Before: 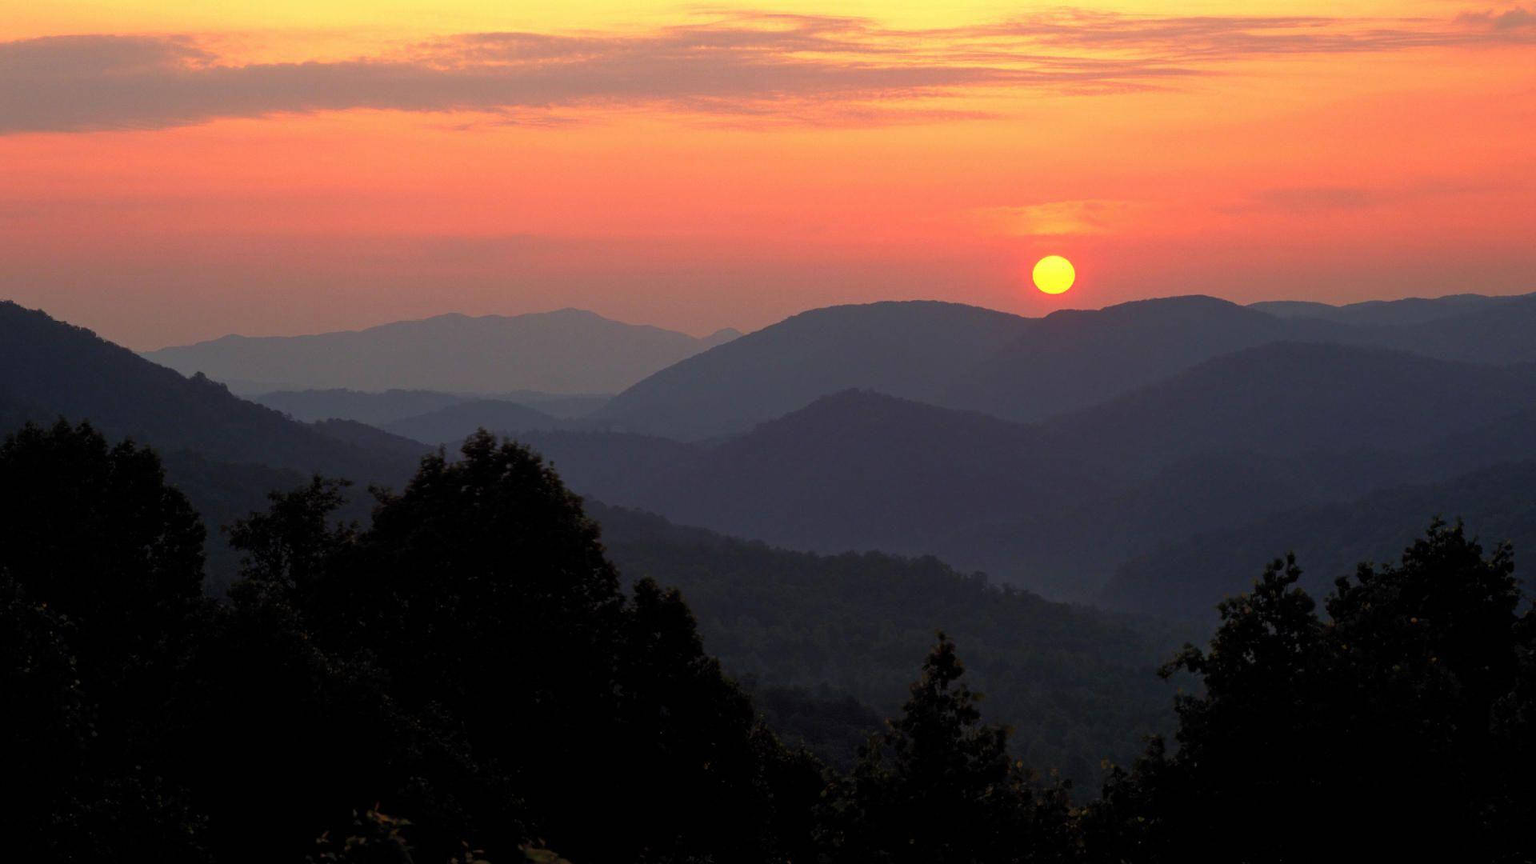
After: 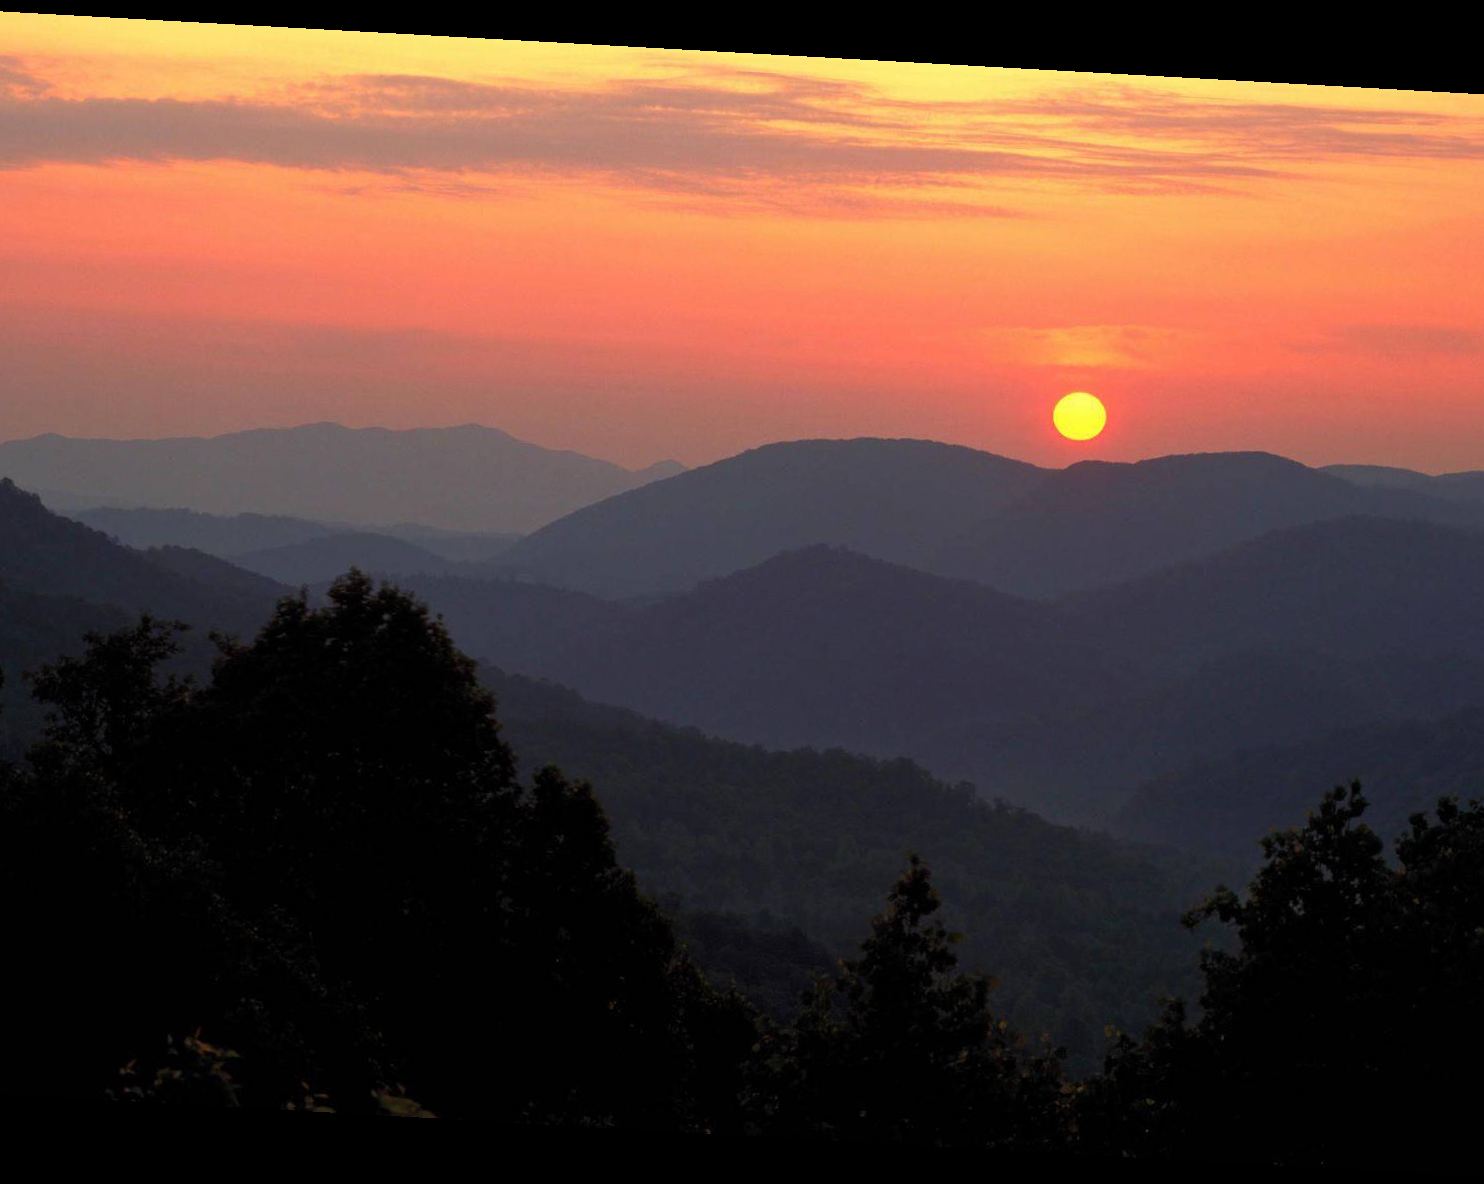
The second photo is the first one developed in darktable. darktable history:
crop and rotate: angle -3.2°, left 14.04%, top 0.021%, right 10.88%, bottom 0.09%
